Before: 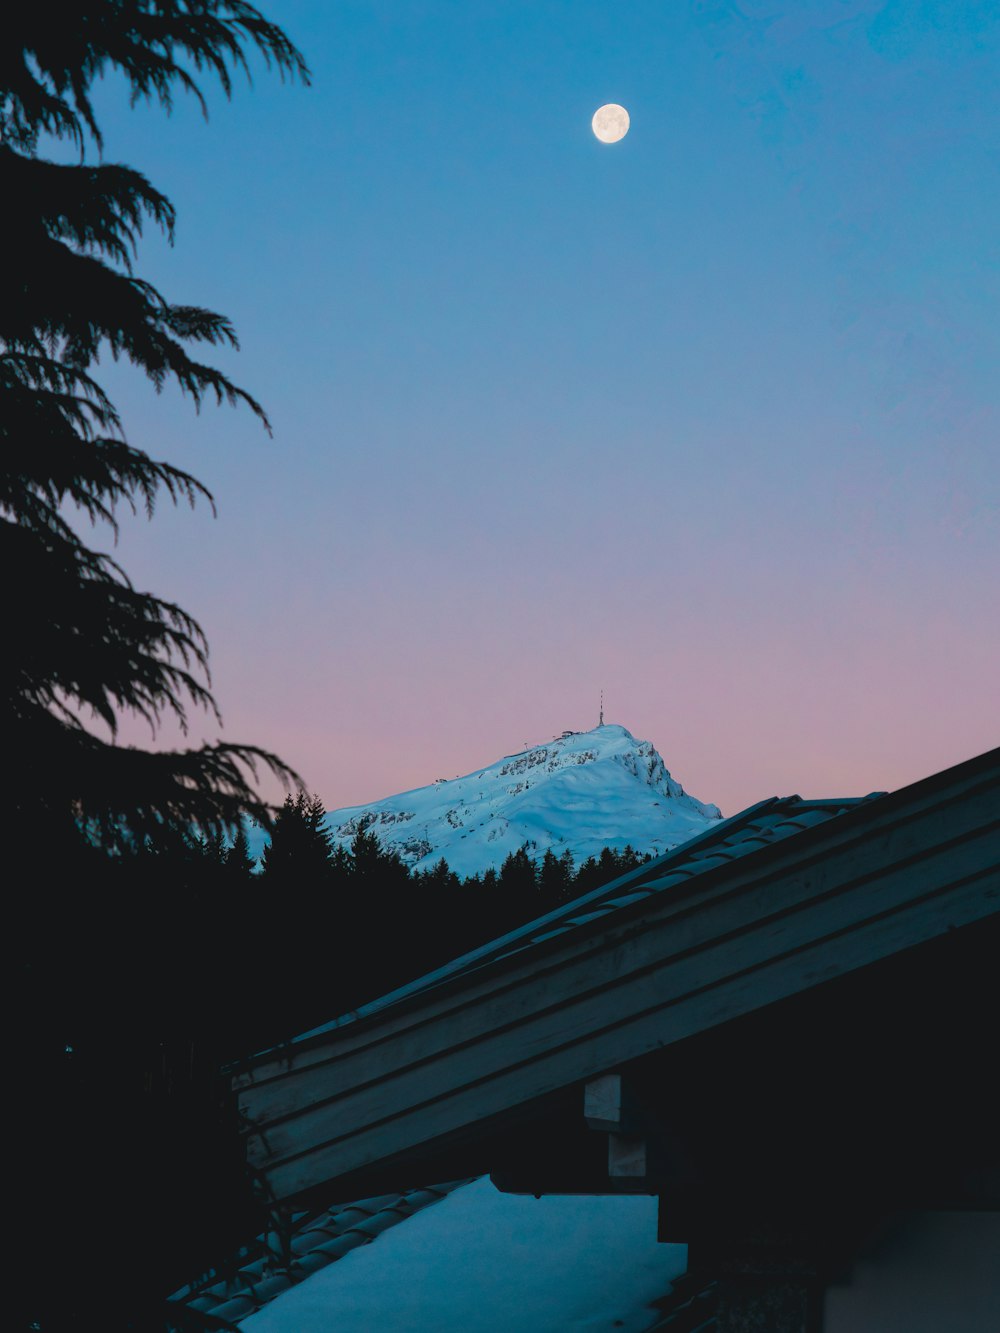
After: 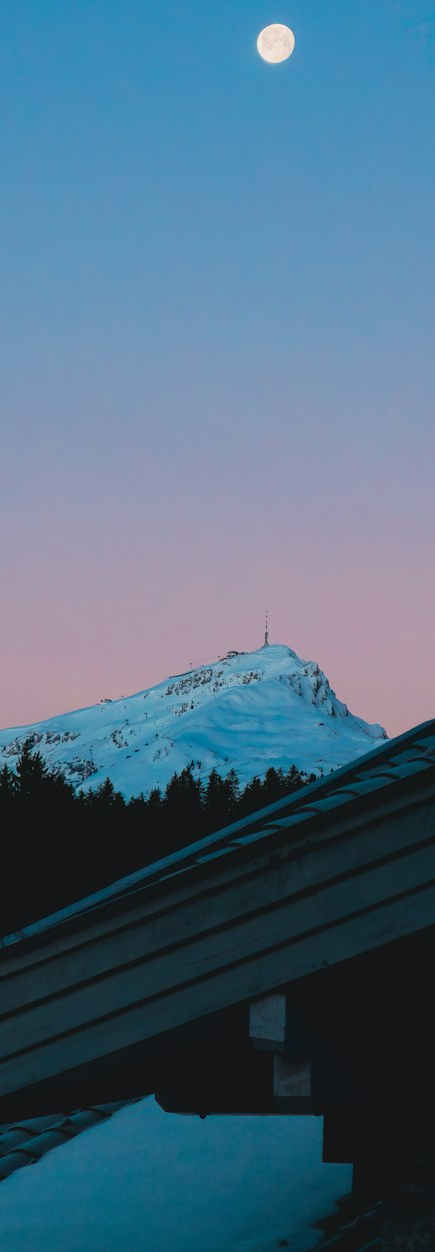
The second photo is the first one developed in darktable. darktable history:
crop: left 33.573%, top 6.019%, right 22.898%
